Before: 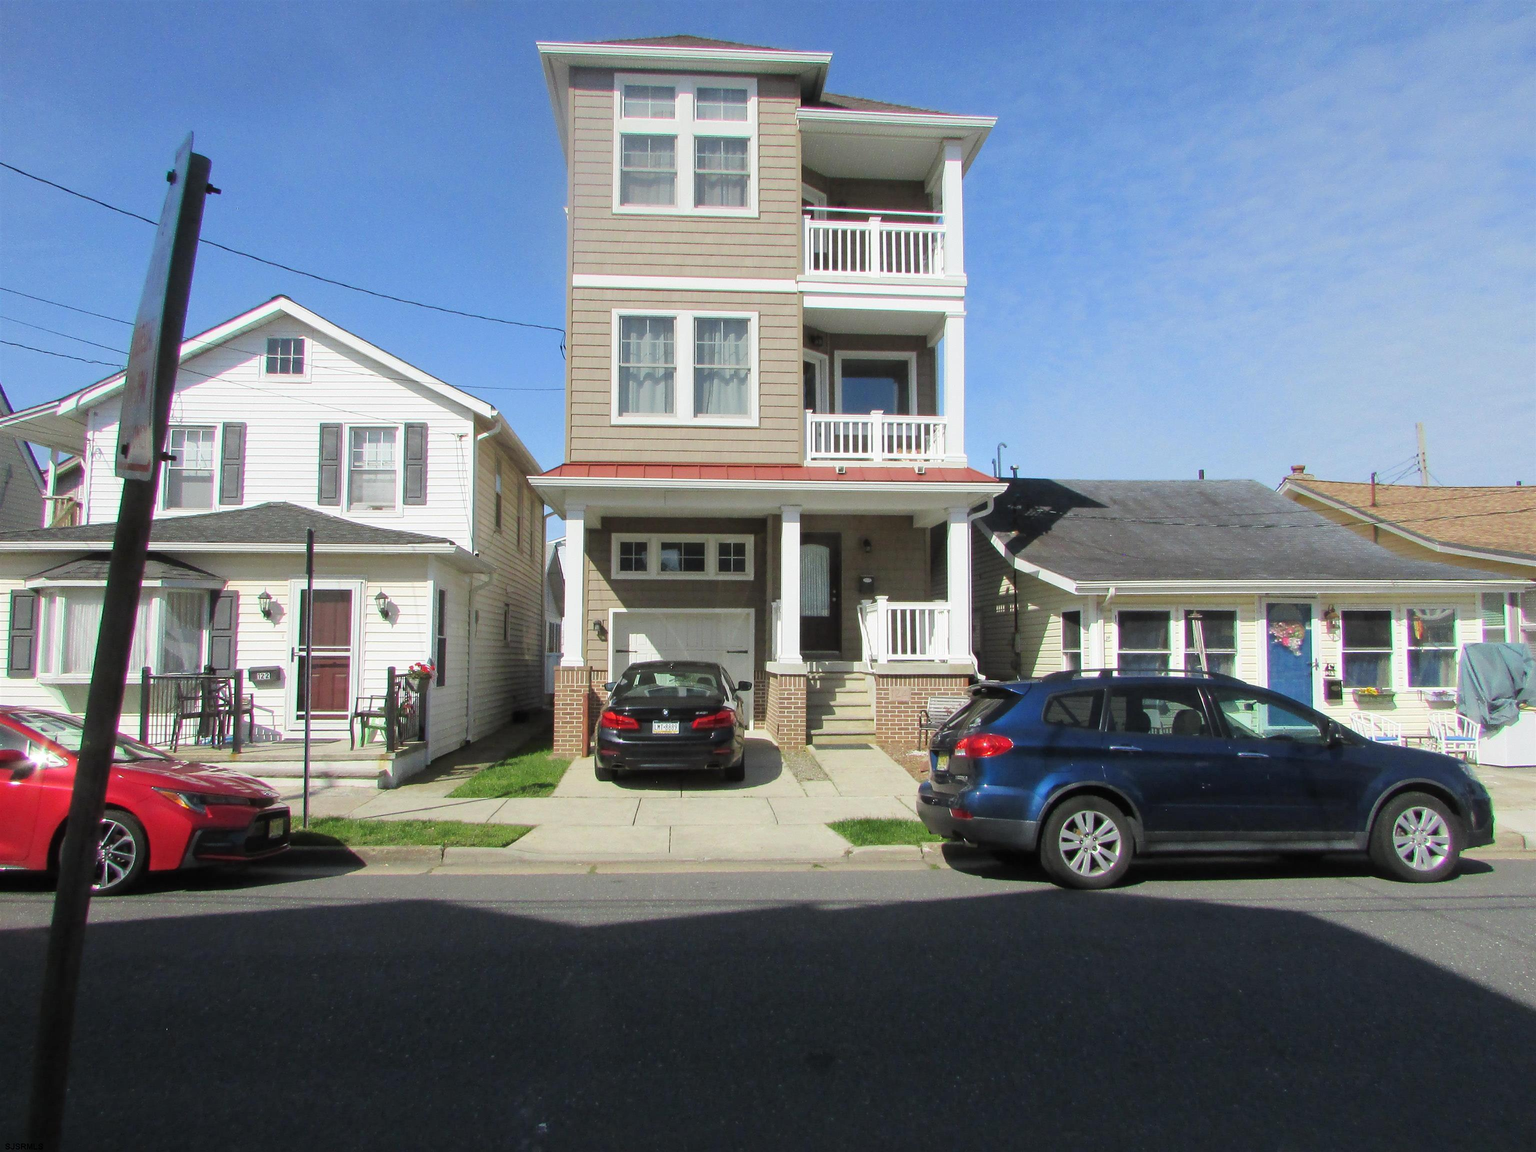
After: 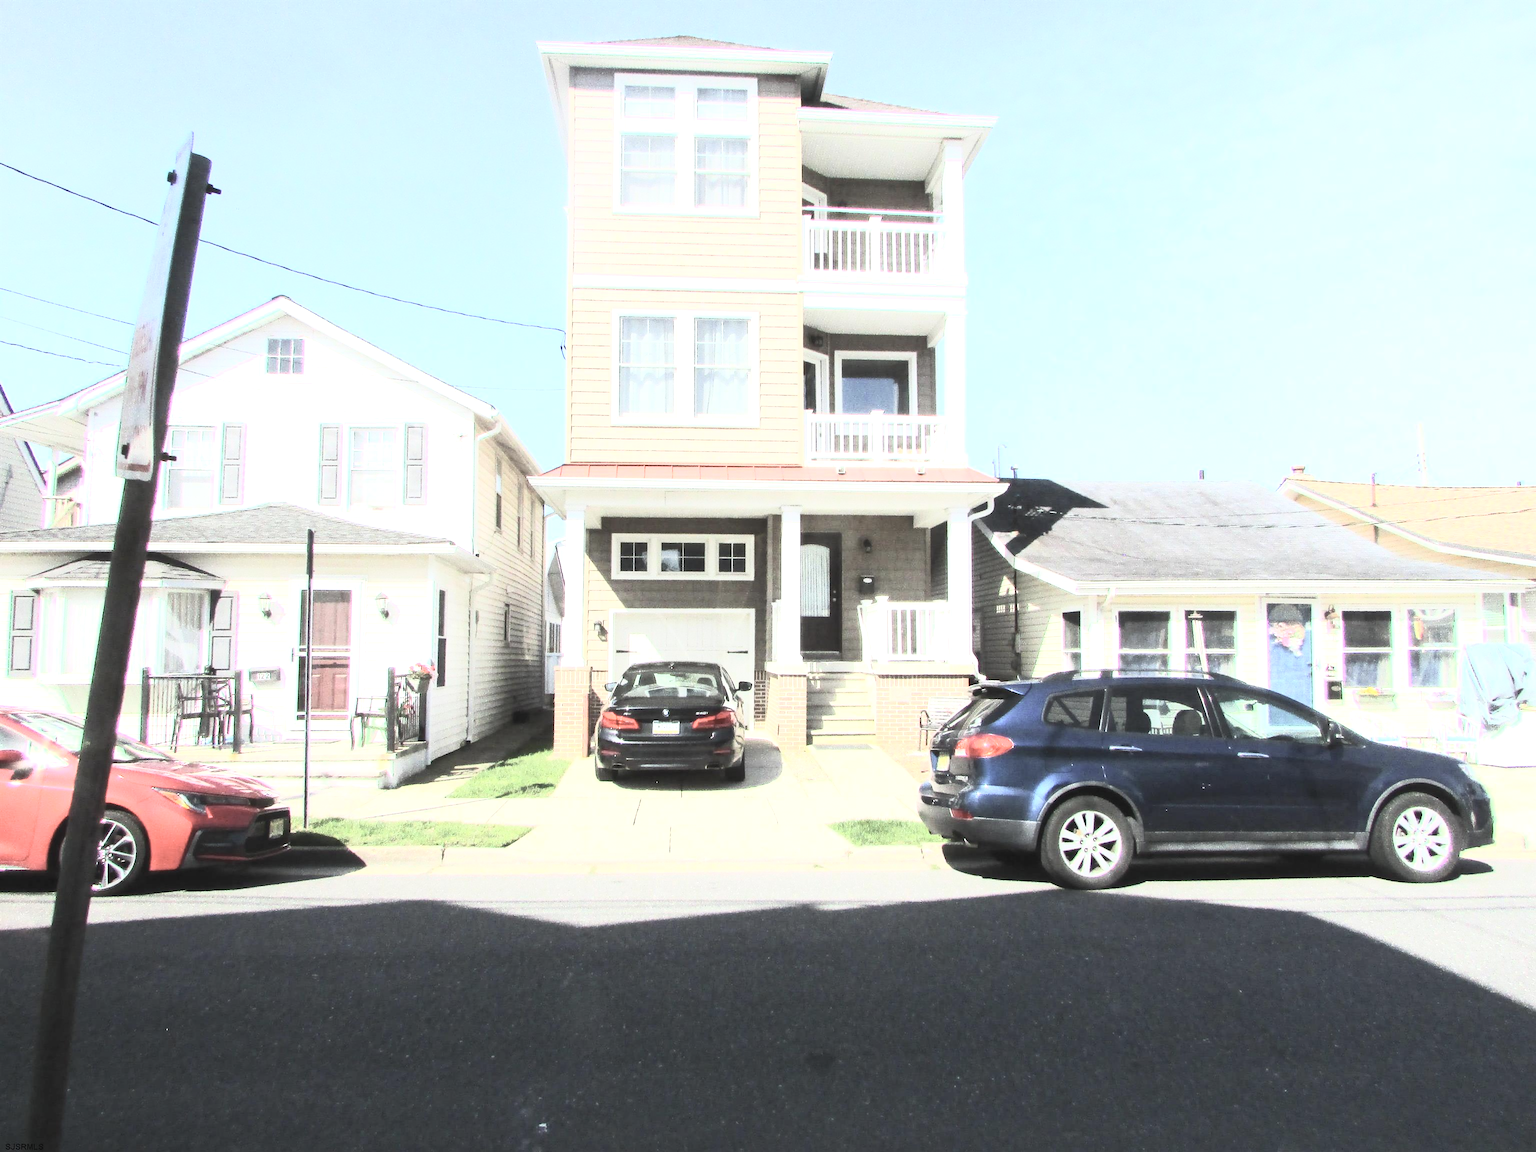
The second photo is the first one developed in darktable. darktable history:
exposure: black level correction 0, exposure 1 EV, compensate highlight preservation false
contrast brightness saturation: contrast 0.564, brightness 0.574, saturation -0.335
